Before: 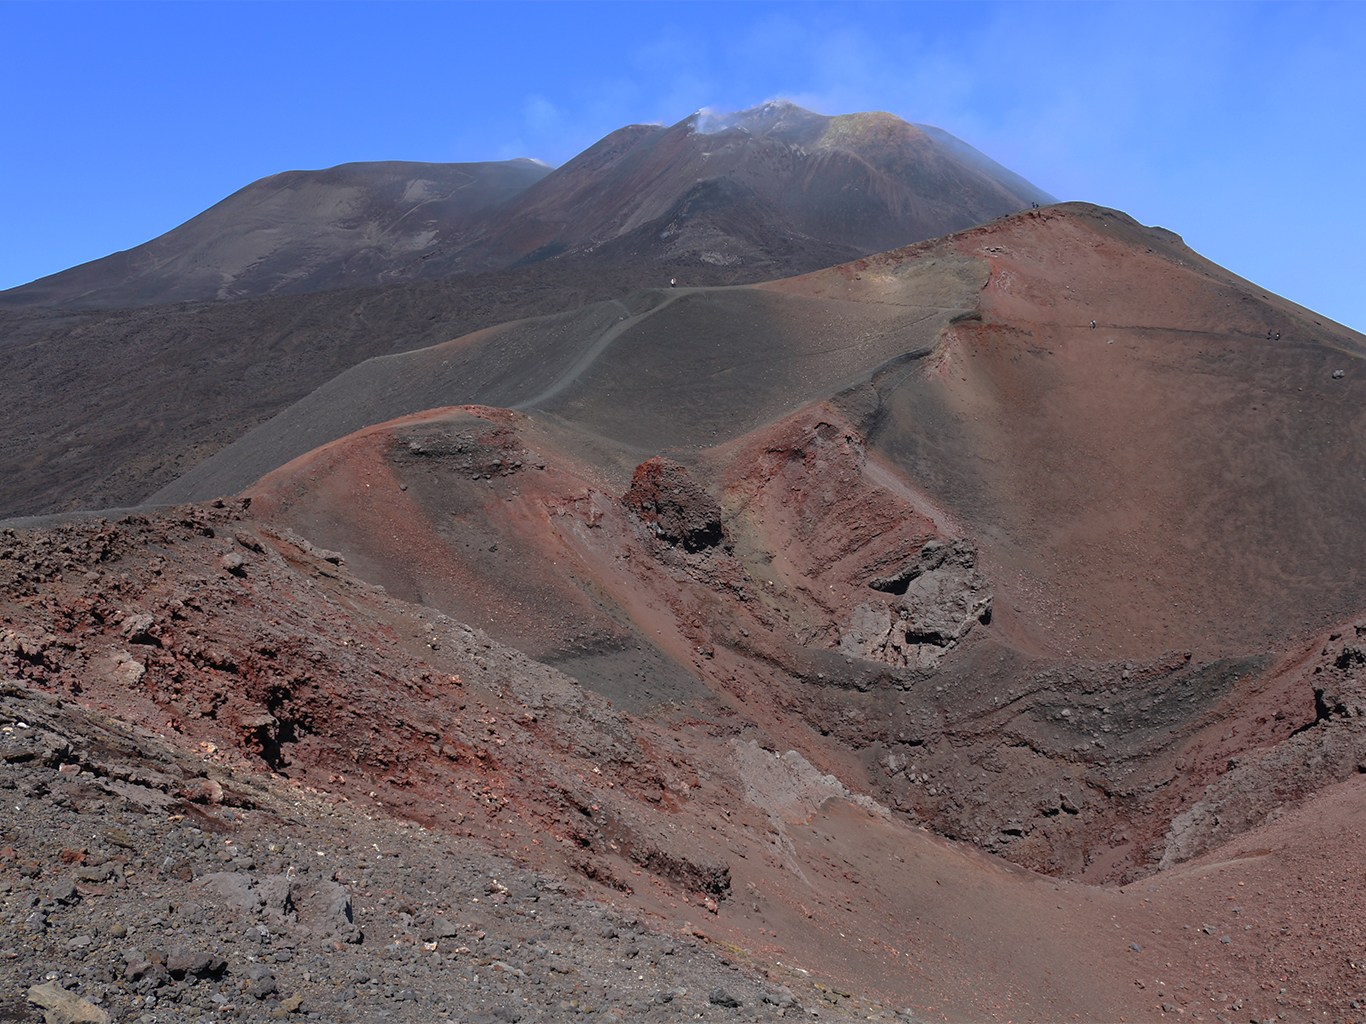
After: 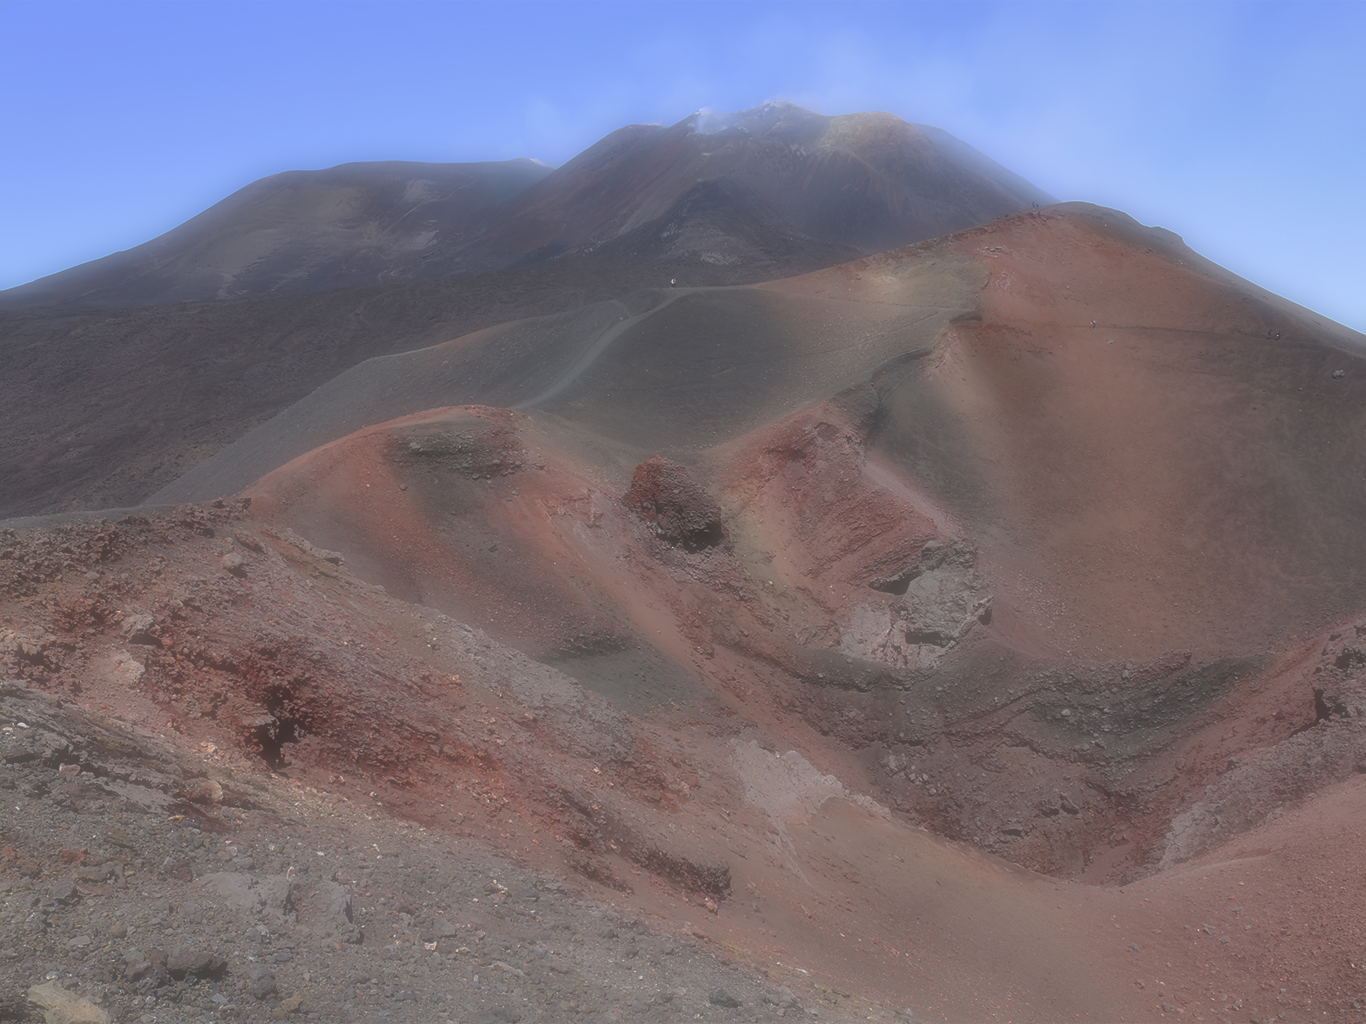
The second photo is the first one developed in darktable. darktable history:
shadows and highlights: soften with gaussian
contrast brightness saturation: saturation -0.05
soften: on, module defaults
